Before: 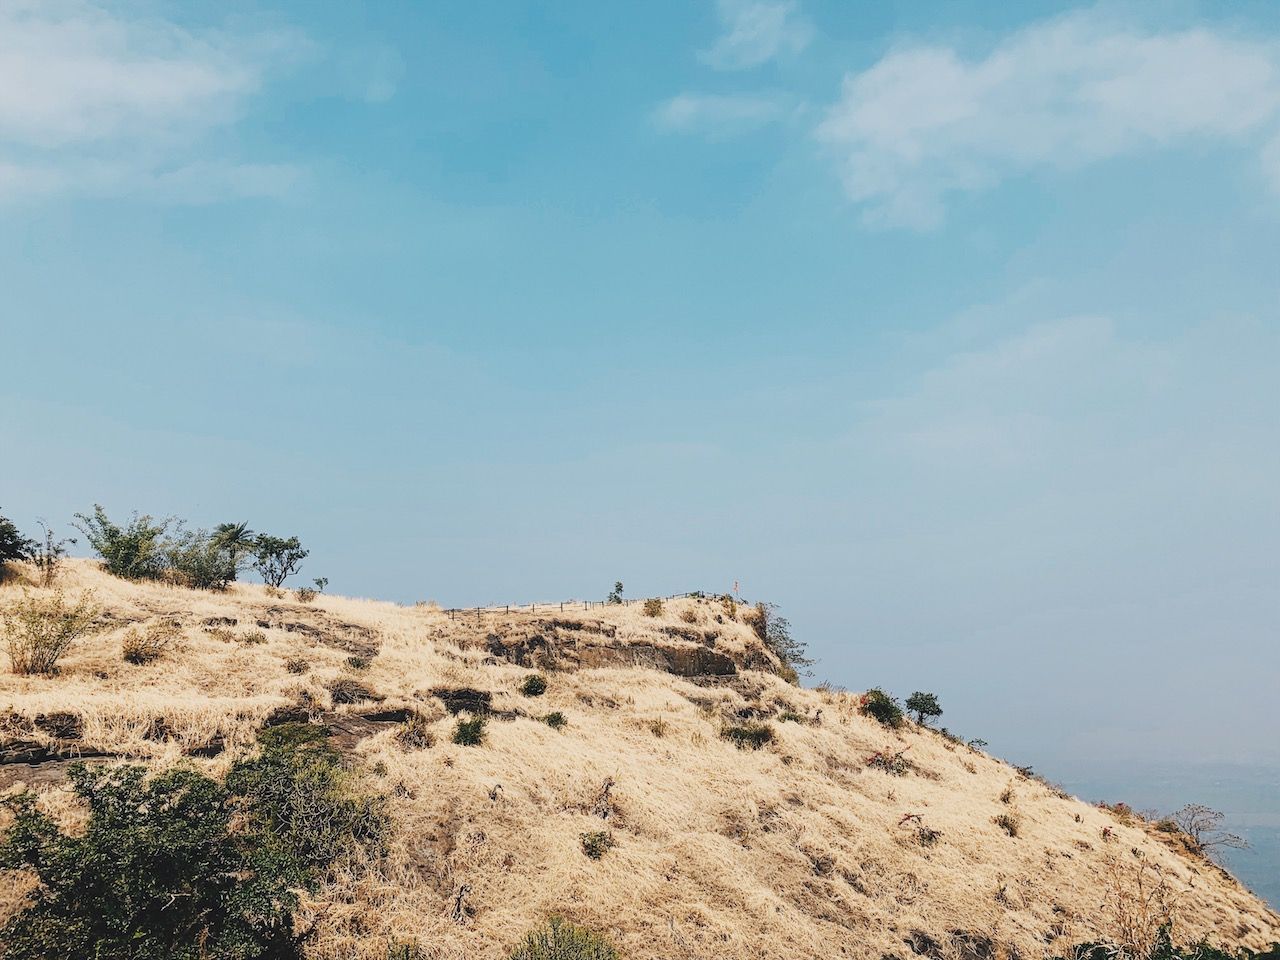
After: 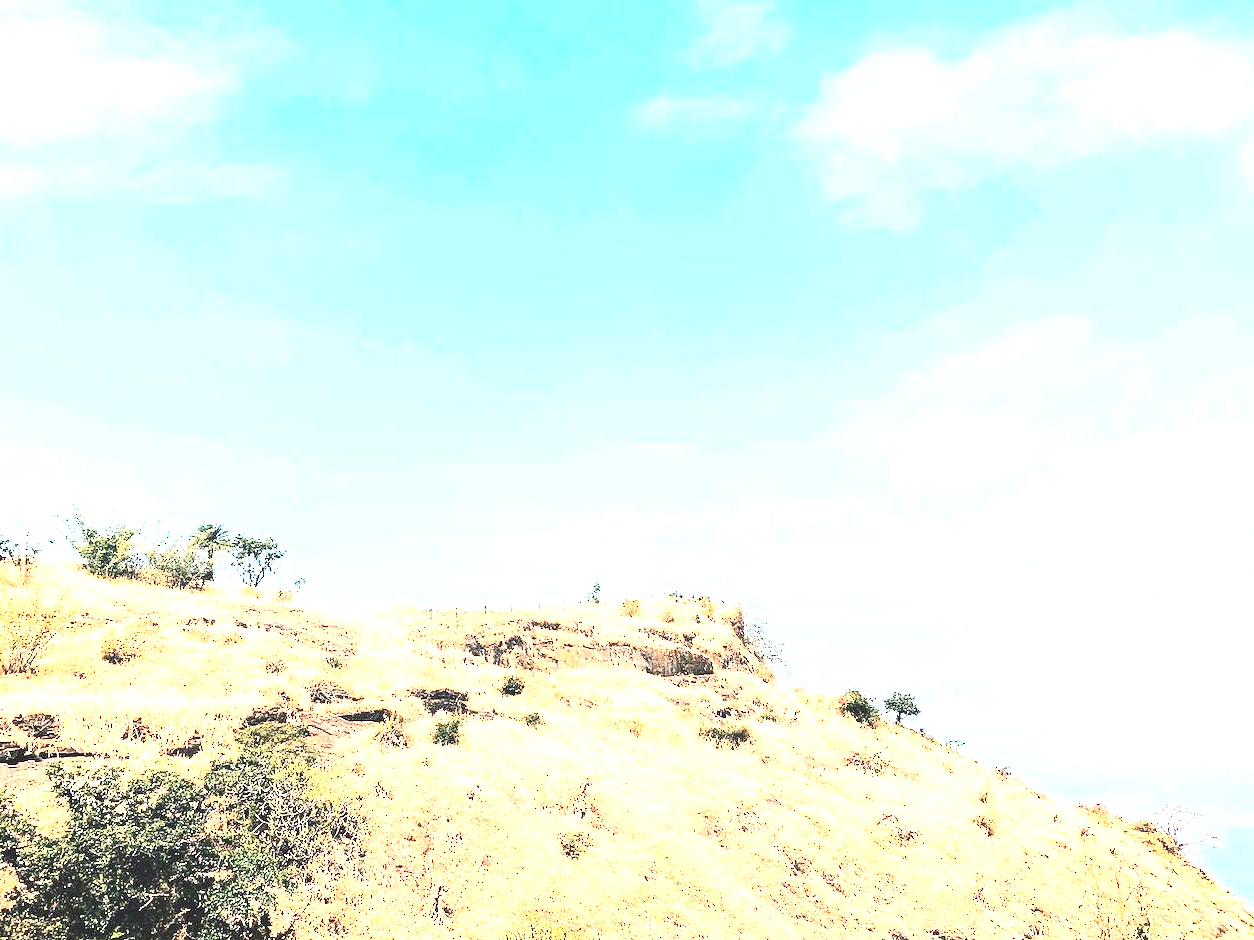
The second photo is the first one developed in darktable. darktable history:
exposure: exposure 2.25 EV, compensate highlight preservation false
contrast brightness saturation: contrast 0.39, brightness 0.1
crop: left 1.743%, right 0.268%, bottom 2.011%
